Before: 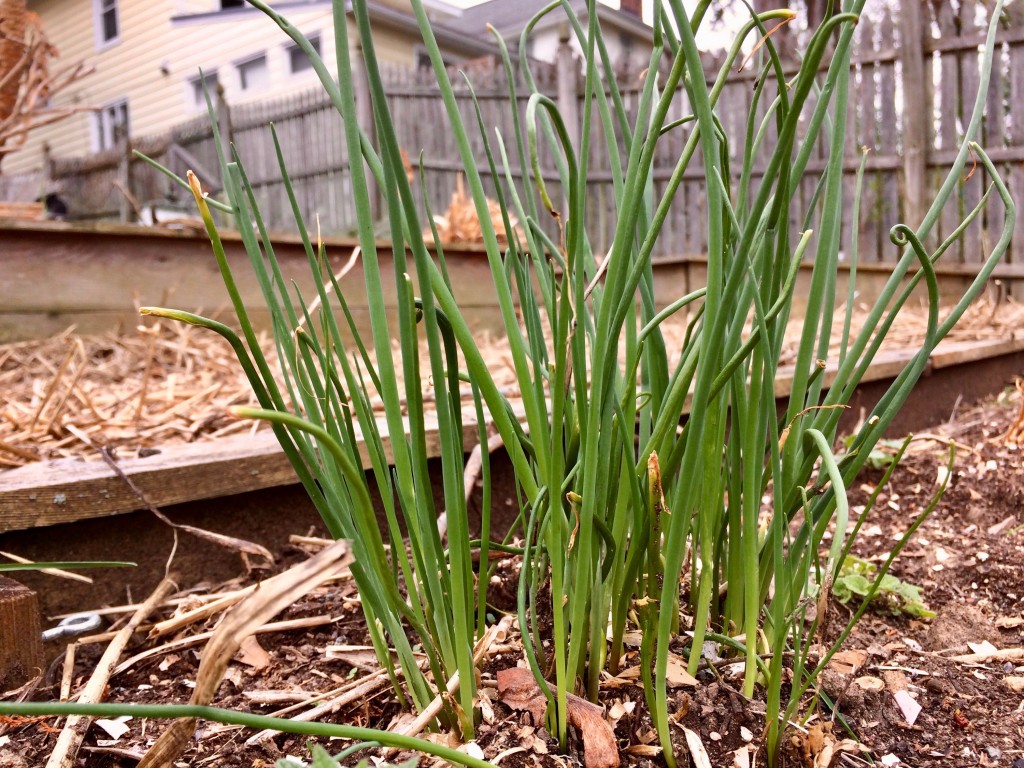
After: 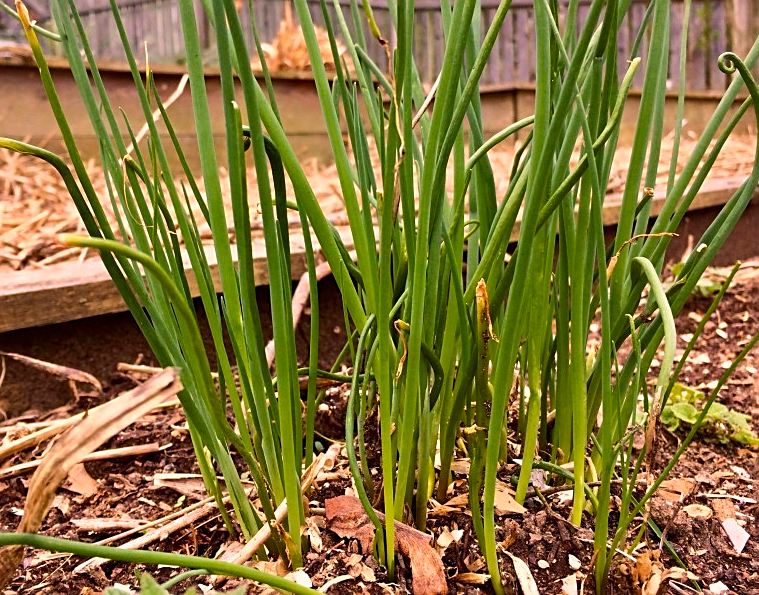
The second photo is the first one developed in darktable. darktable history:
velvia: on, module defaults
crop: left 16.847%, top 22.419%, right 9.028%
sharpen: on, module defaults
color balance rgb: highlights gain › chroma 3.026%, highlights gain › hue 60.14°, perceptual saturation grading › global saturation 0.715%, global vibrance 40.911%
